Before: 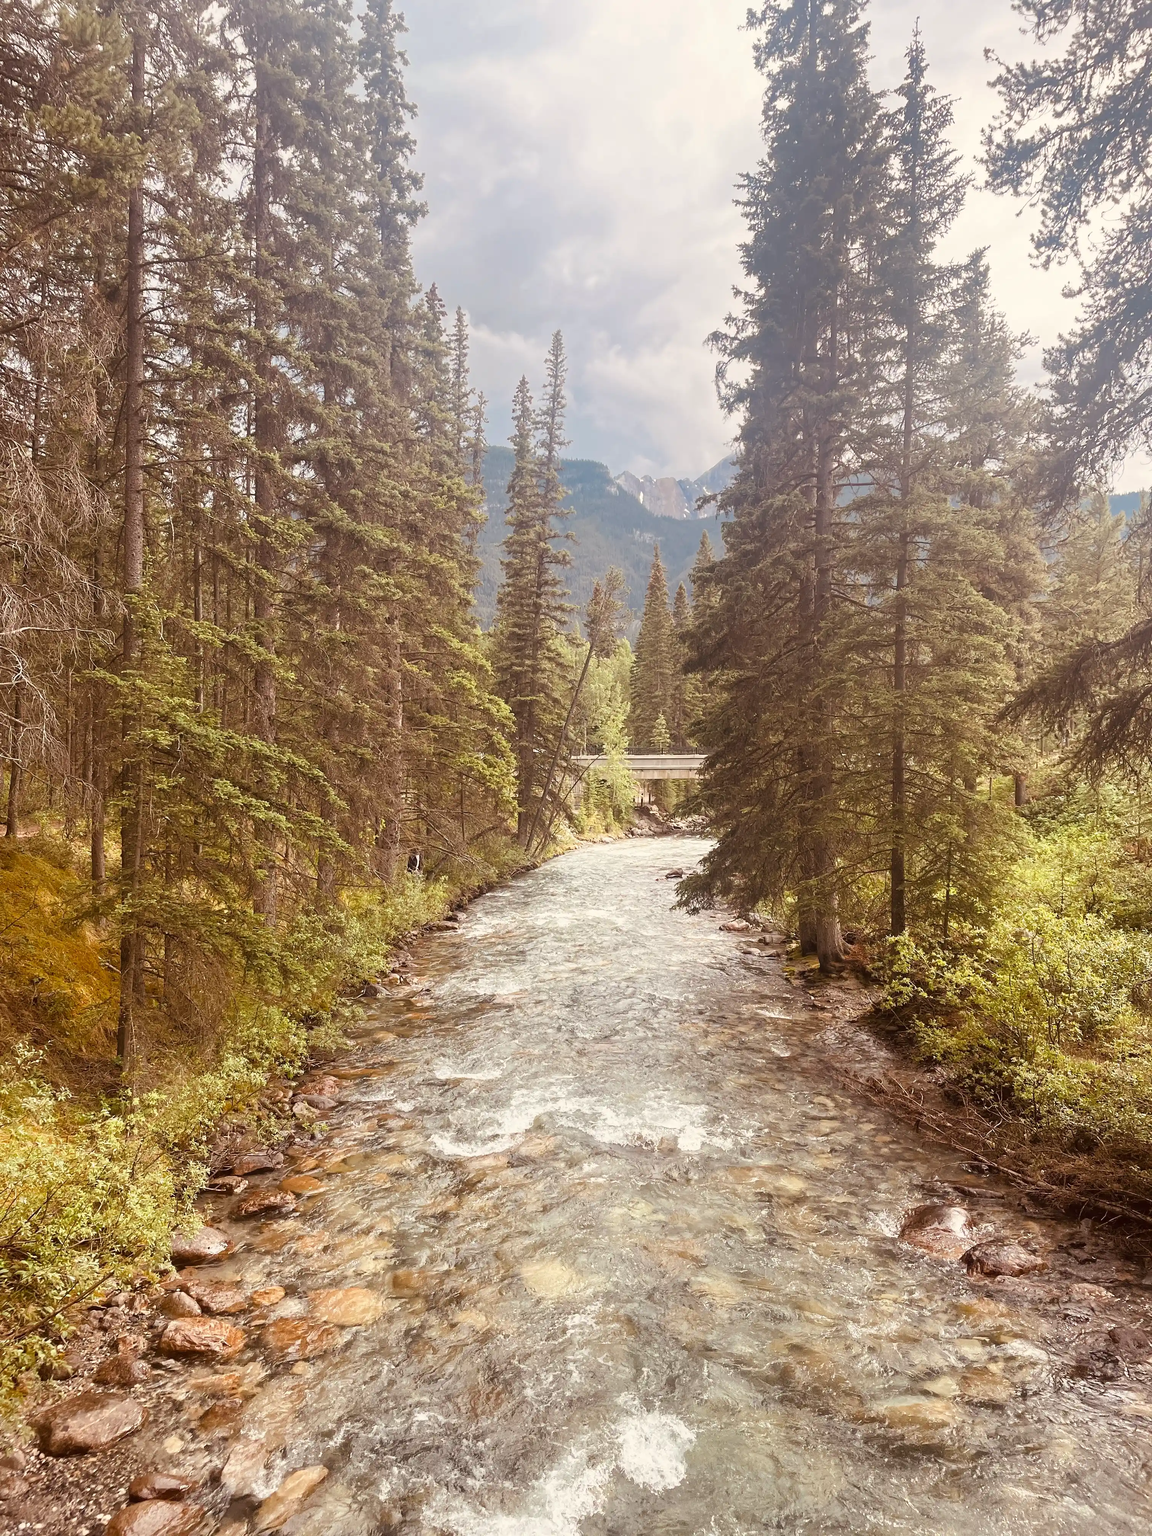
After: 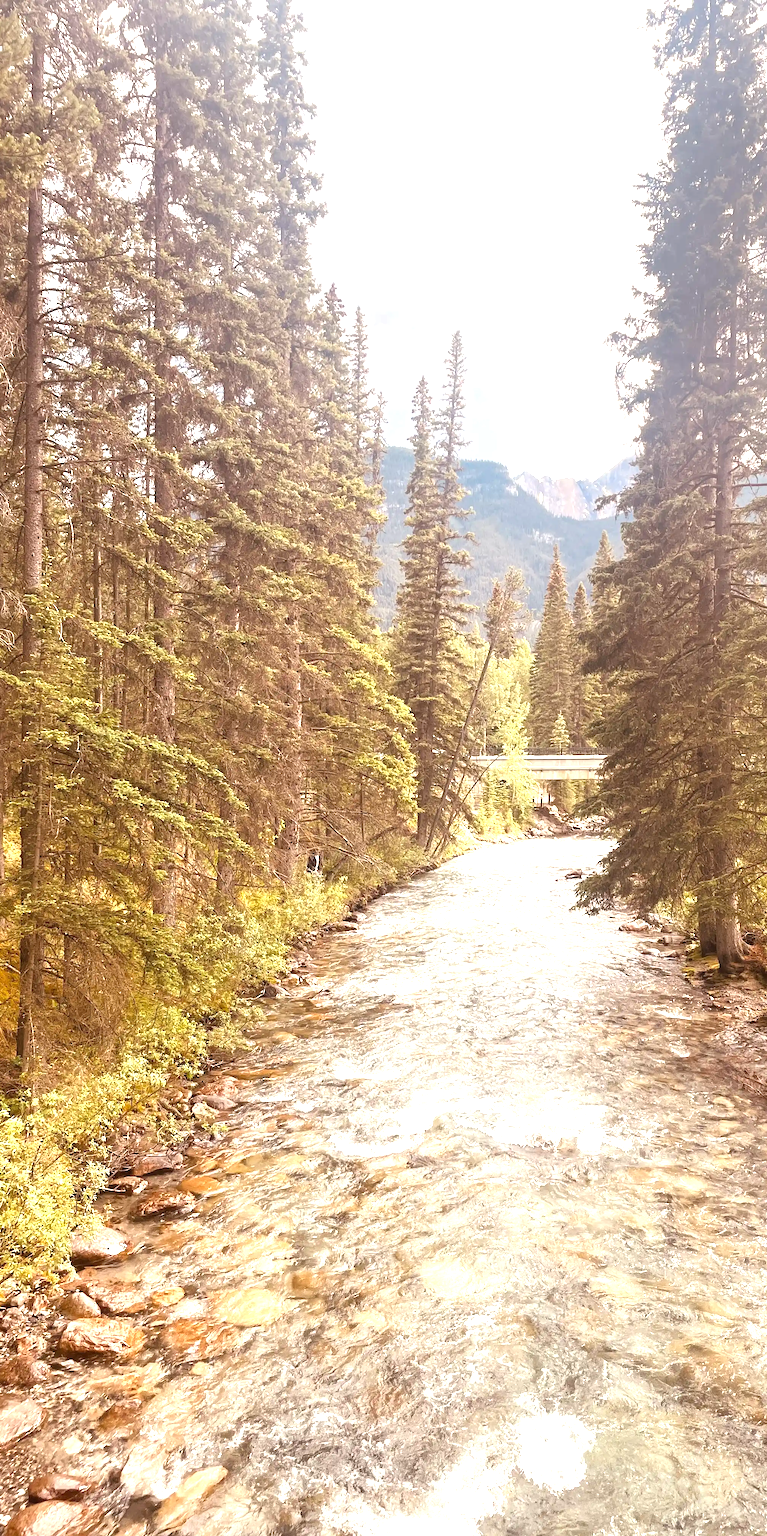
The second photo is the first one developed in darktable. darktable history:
exposure: black level correction 0, exposure 1 EV, compensate exposure bias true, compensate highlight preservation false
crop and rotate: left 8.786%, right 24.548%
